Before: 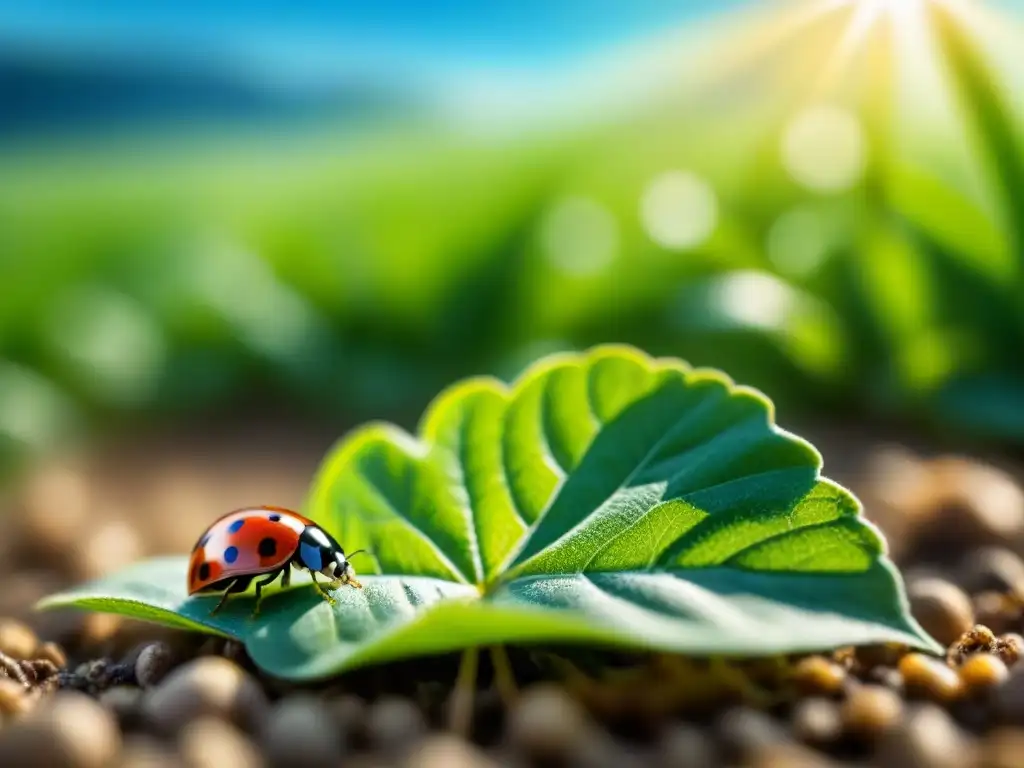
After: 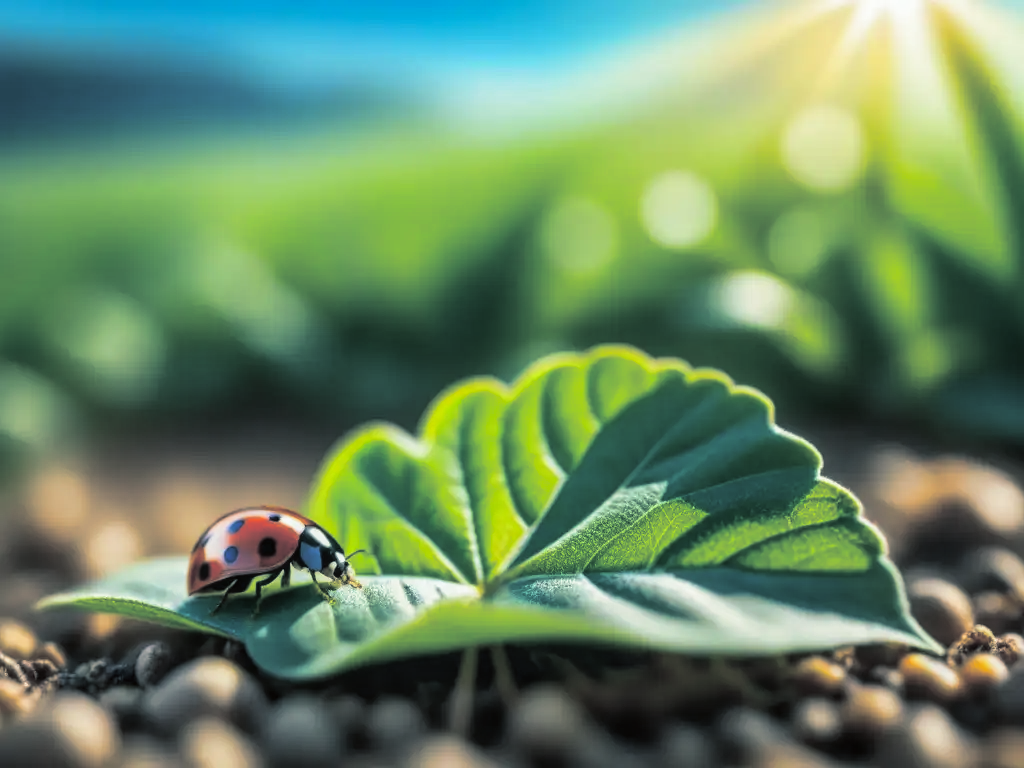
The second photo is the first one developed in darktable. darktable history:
local contrast: detail 110%
split-toning: shadows › hue 205.2°, shadows › saturation 0.29, highlights › hue 50.4°, highlights › saturation 0.38, balance -49.9
color correction: highlights a* -2.73, highlights b* -2.09, shadows a* 2.41, shadows b* 2.73
